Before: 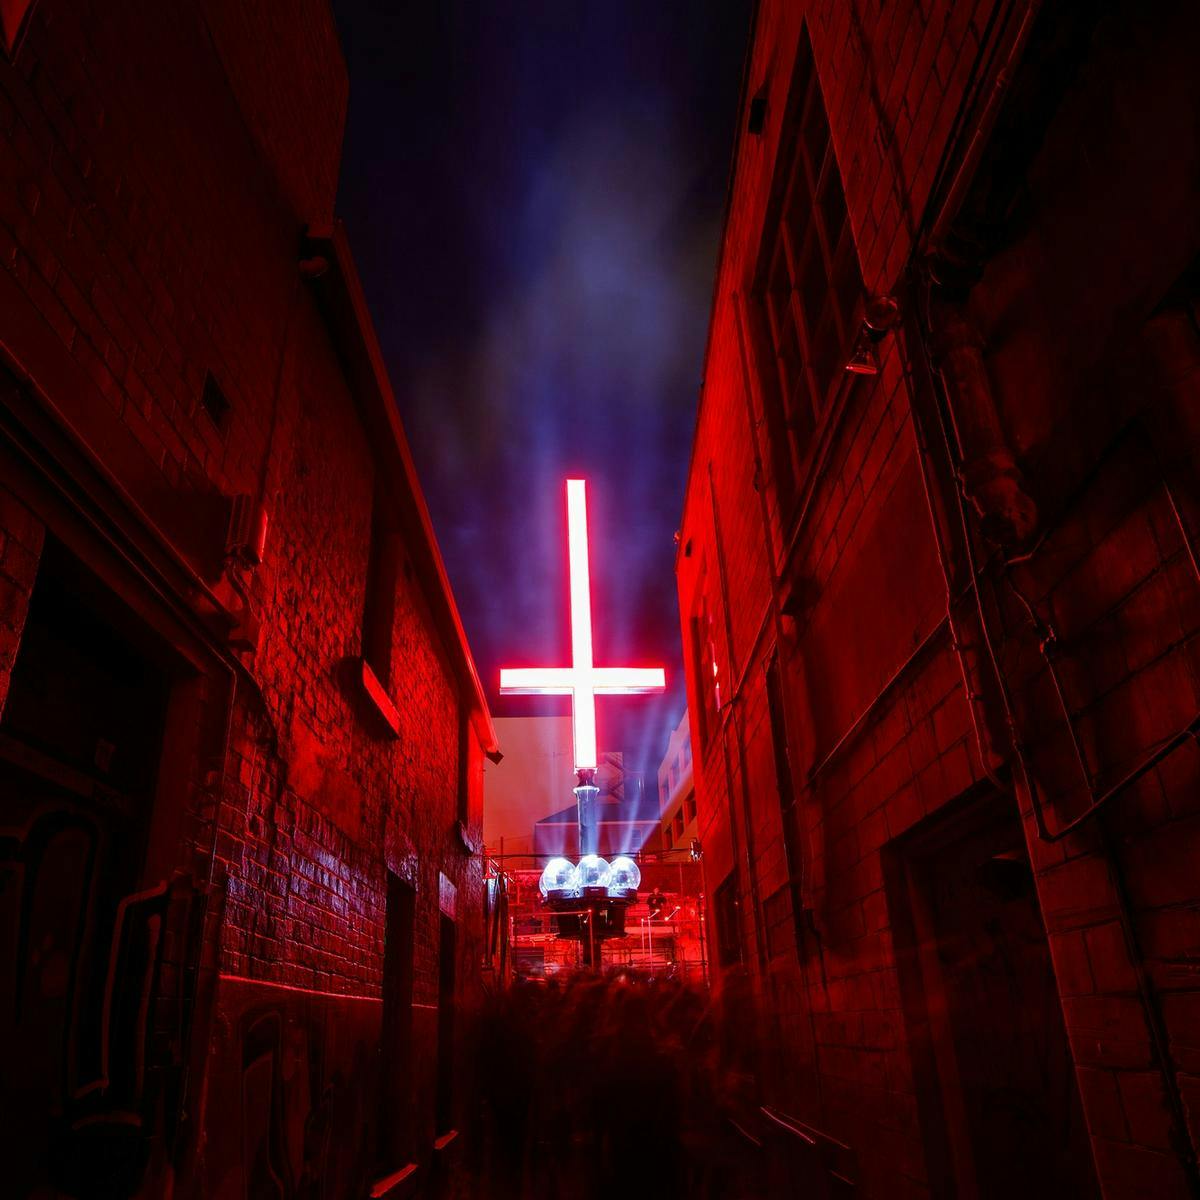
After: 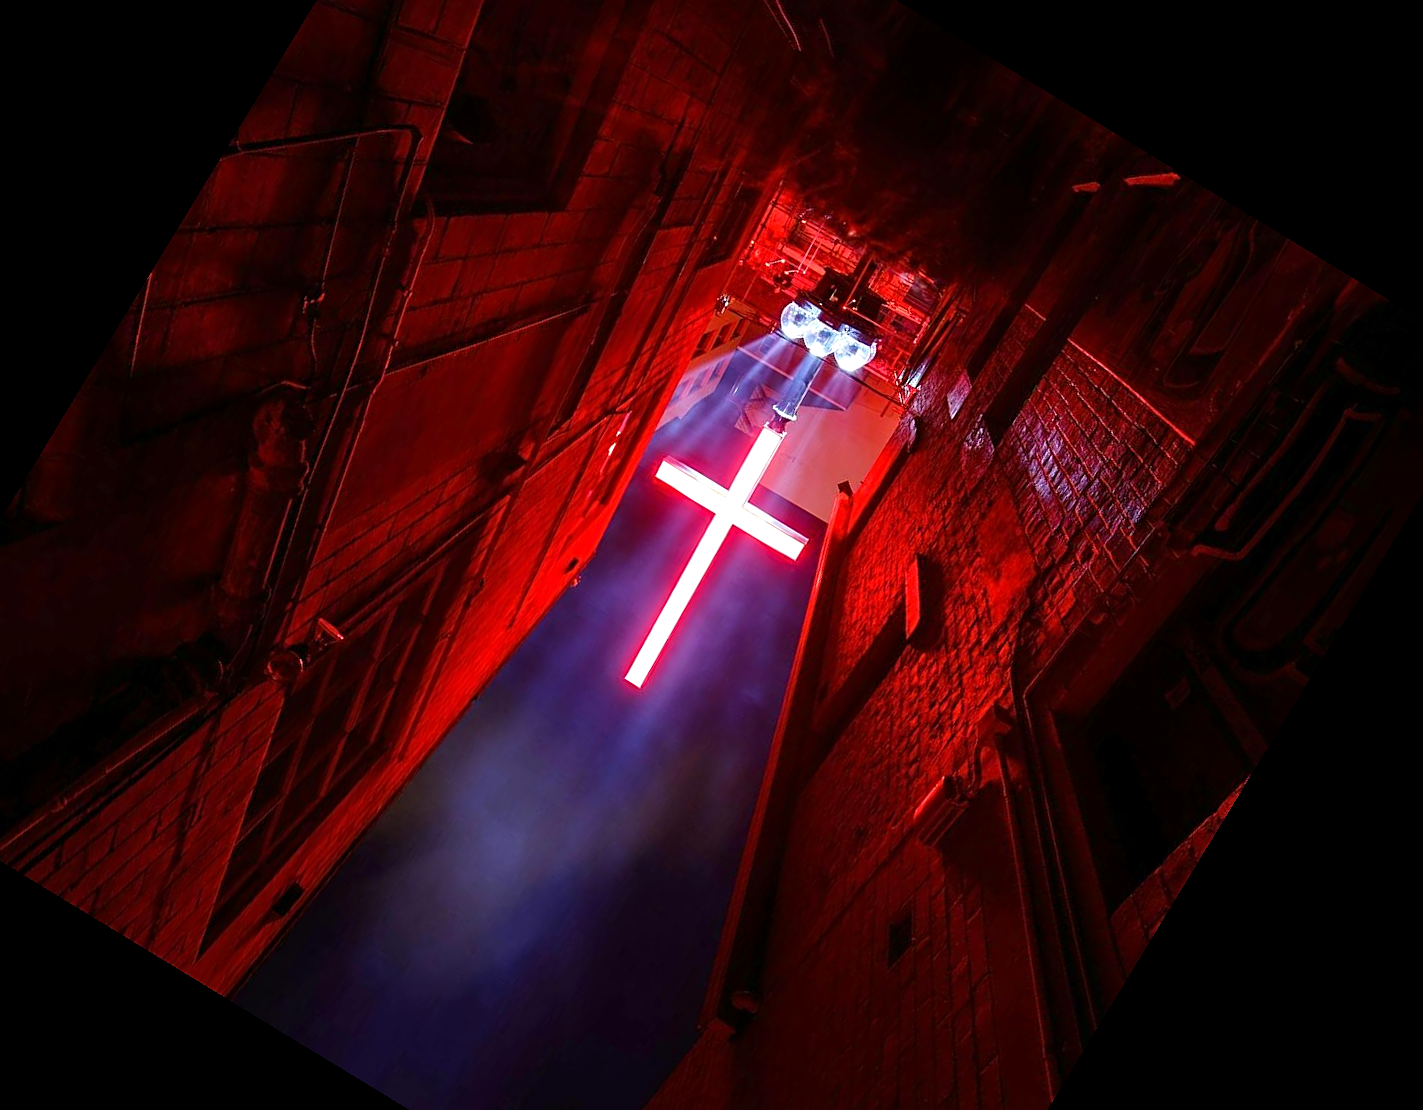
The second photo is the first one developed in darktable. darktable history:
sharpen: on, module defaults
crop and rotate: angle 148.68°, left 9.111%, top 15.603%, right 4.588%, bottom 17.041%
exposure: exposure 0.3 EV, compensate highlight preservation false
